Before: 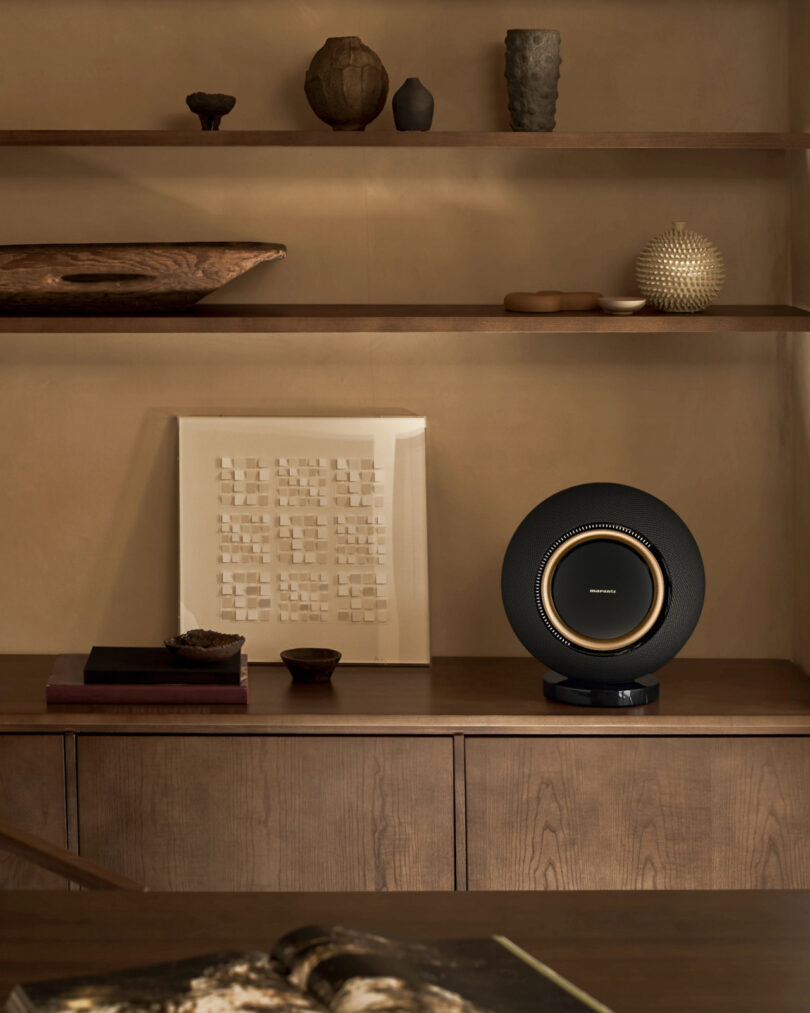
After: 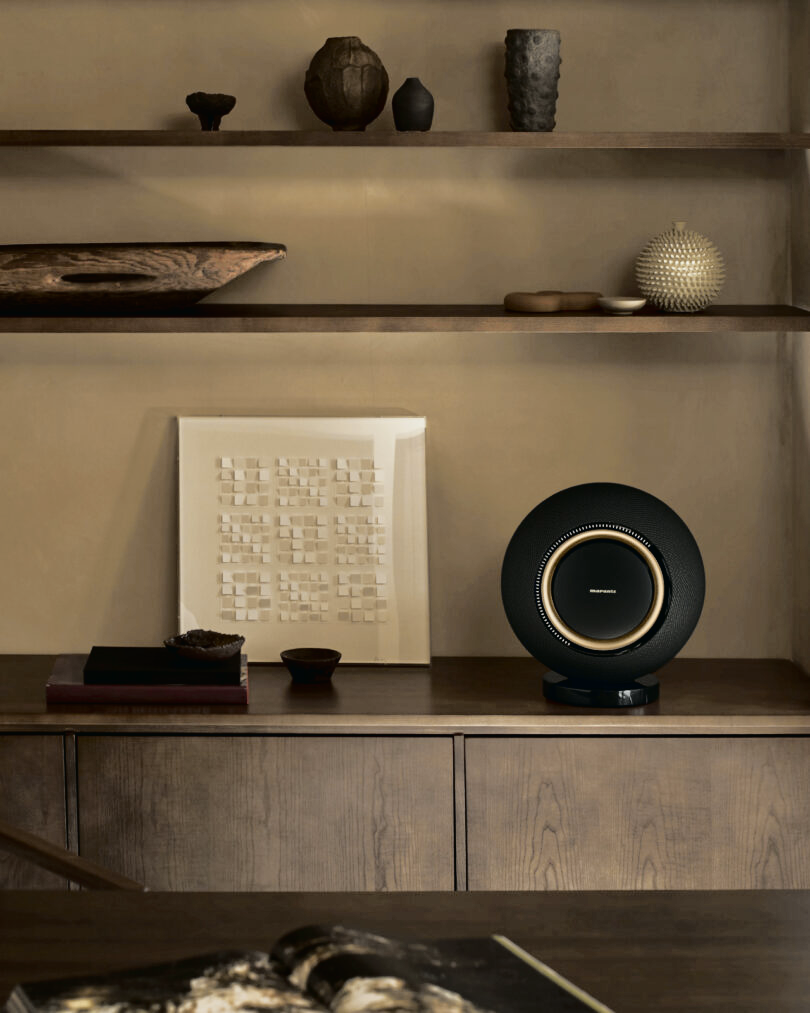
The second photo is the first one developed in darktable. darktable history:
tone curve: curves: ch0 [(0.014, 0.013) (0.088, 0.043) (0.208, 0.176) (0.257, 0.267) (0.406, 0.483) (0.489, 0.556) (0.667, 0.73) (0.793, 0.851) (0.994, 0.974)]; ch1 [(0, 0) (0.161, 0.092) (0.35, 0.33) (0.392, 0.392) (0.457, 0.467) (0.505, 0.497) (0.537, 0.518) (0.553, 0.53) (0.58, 0.567) (0.739, 0.697) (1, 1)]; ch2 [(0, 0) (0.346, 0.362) (0.448, 0.419) (0.502, 0.499) (0.533, 0.517) (0.556, 0.533) (0.629, 0.619) (0.717, 0.678) (1, 1)], color space Lab, independent channels, preserve colors none
